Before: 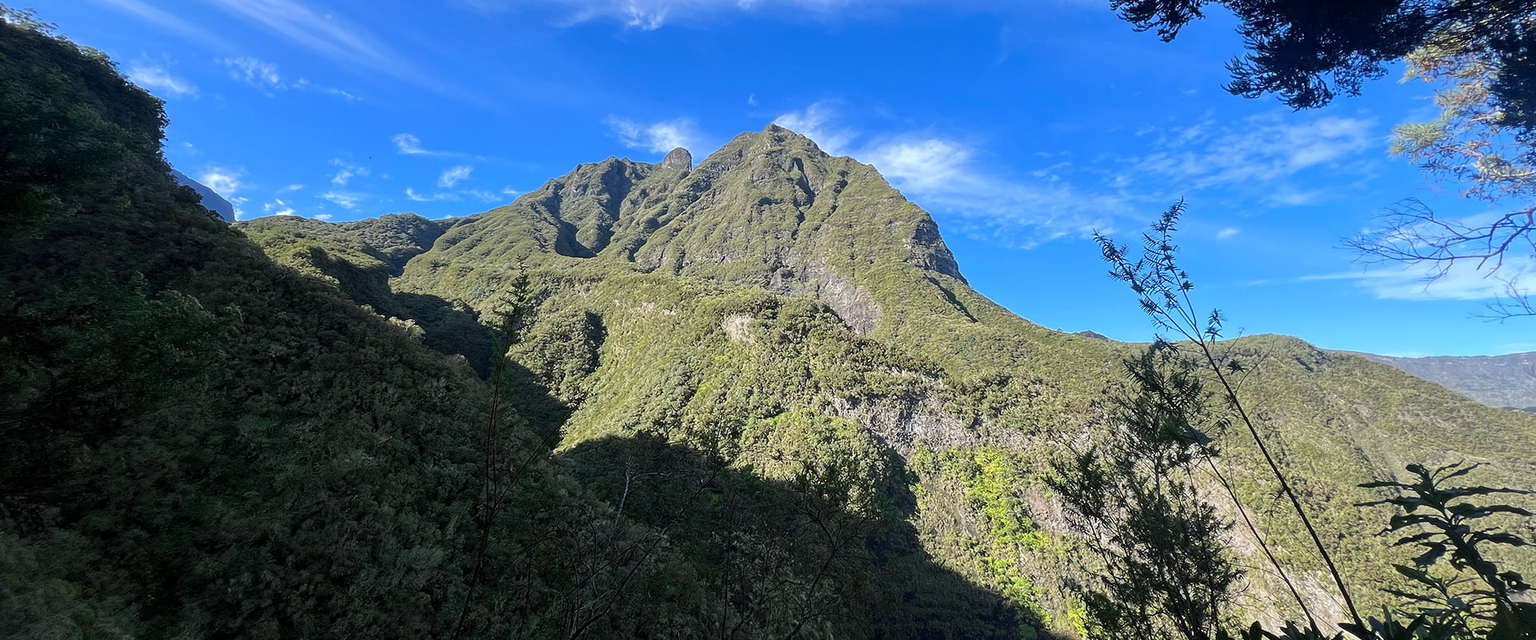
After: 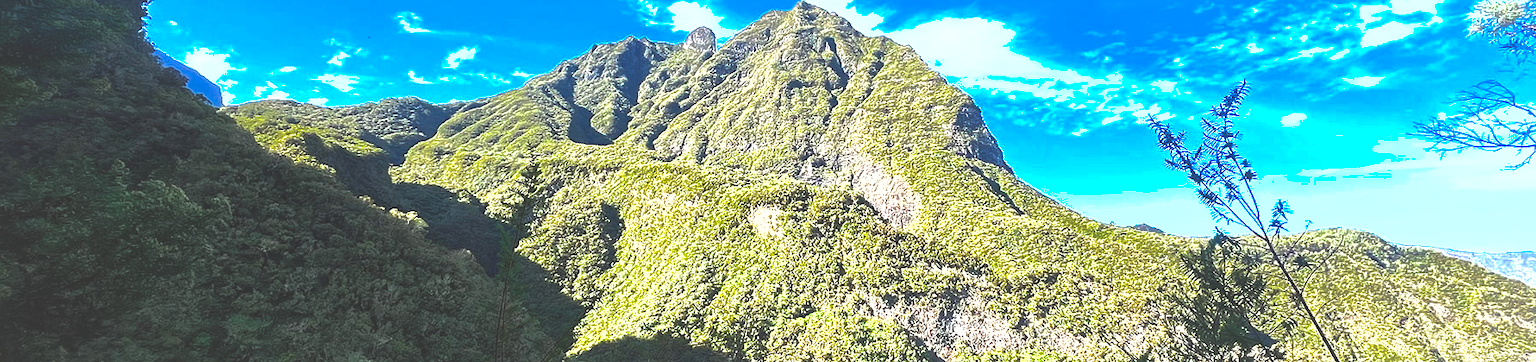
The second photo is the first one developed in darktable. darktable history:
color balance rgb: global offset › luminance 1.966%, perceptual saturation grading › global saturation 30.435%, perceptual brilliance grading › highlights 47.965%, perceptual brilliance grading › mid-tones 22.676%, perceptual brilliance grading › shadows -6.188%, global vibrance 30.137%, contrast 9.951%
shadows and highlights: shadows 60.22, highlights -59.88
crop: left 1.845%, top 19.254%, right 5.367%, bottom 28.193%
